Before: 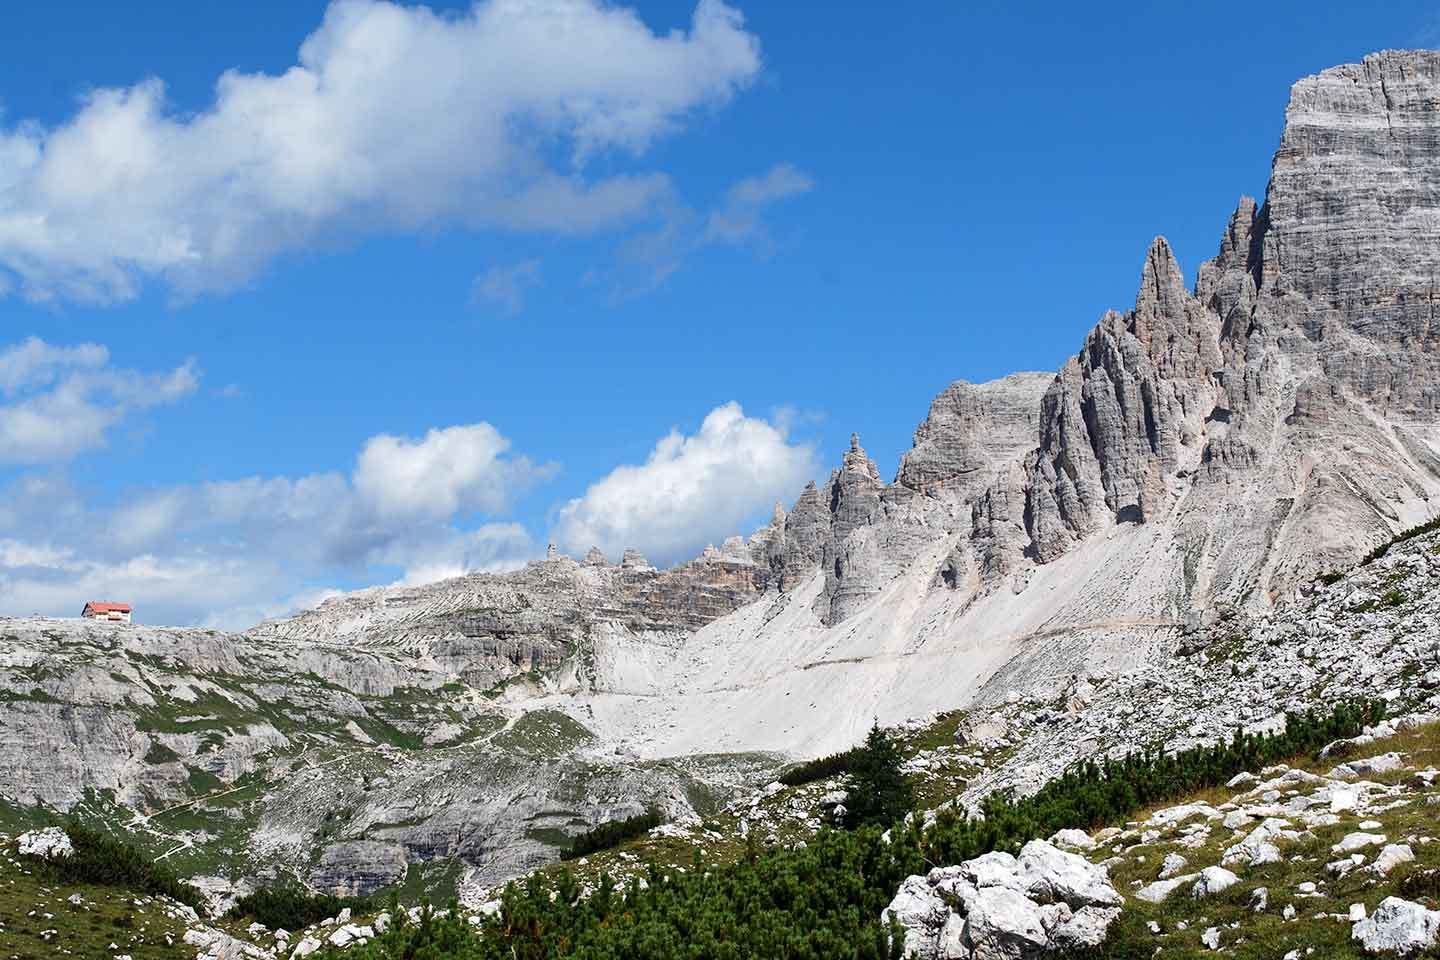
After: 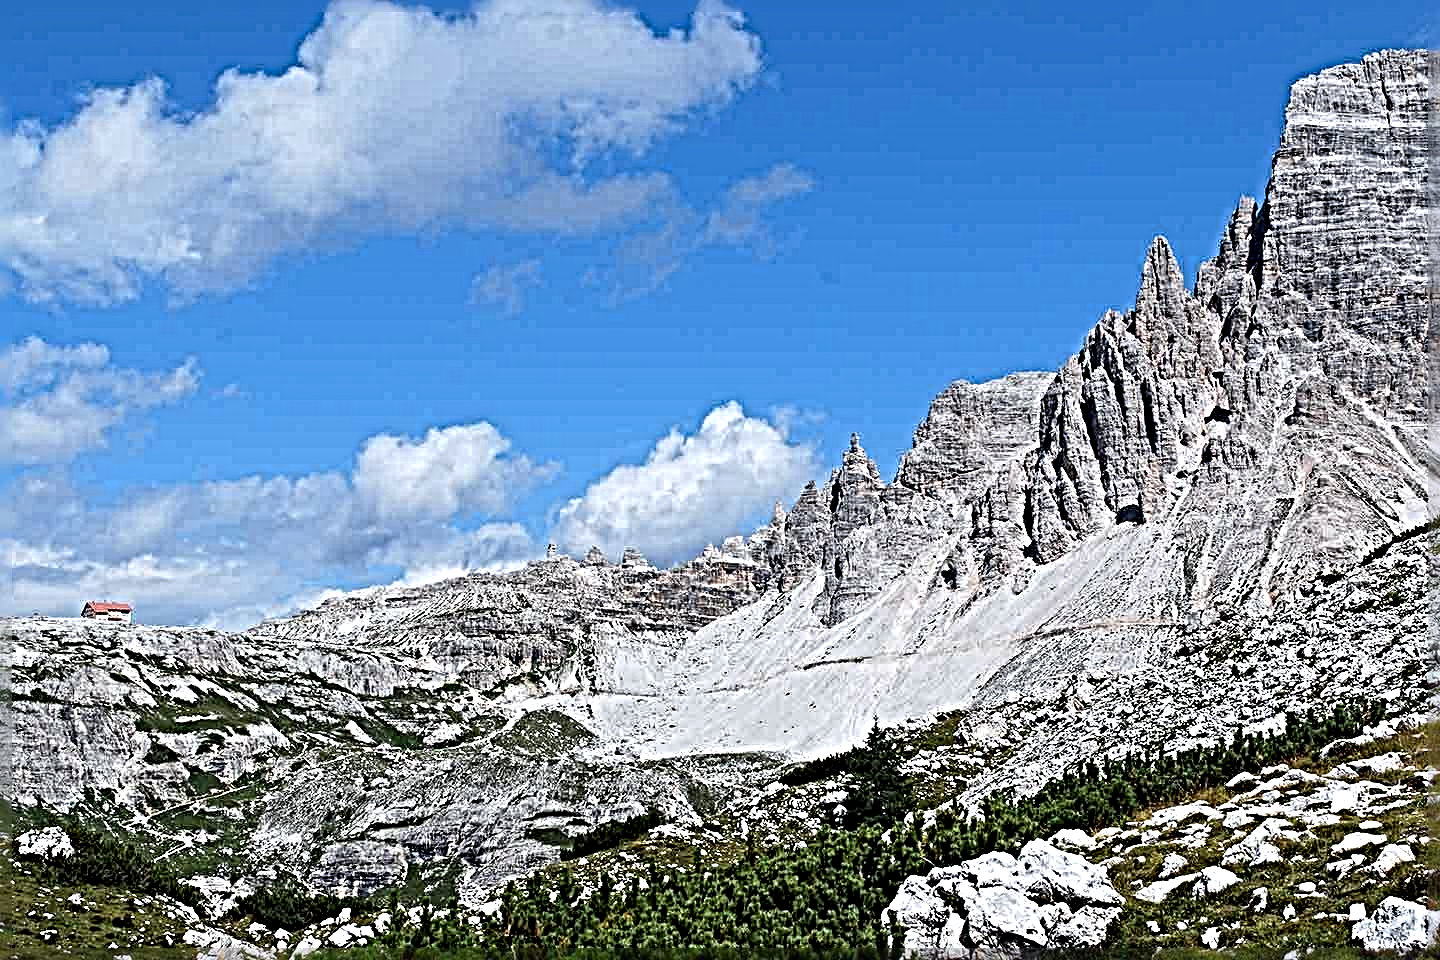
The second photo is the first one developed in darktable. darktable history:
white balance: red 0.98, blue 1.034
sharpen: radius 6.3, amount 1.8, threshold 0
